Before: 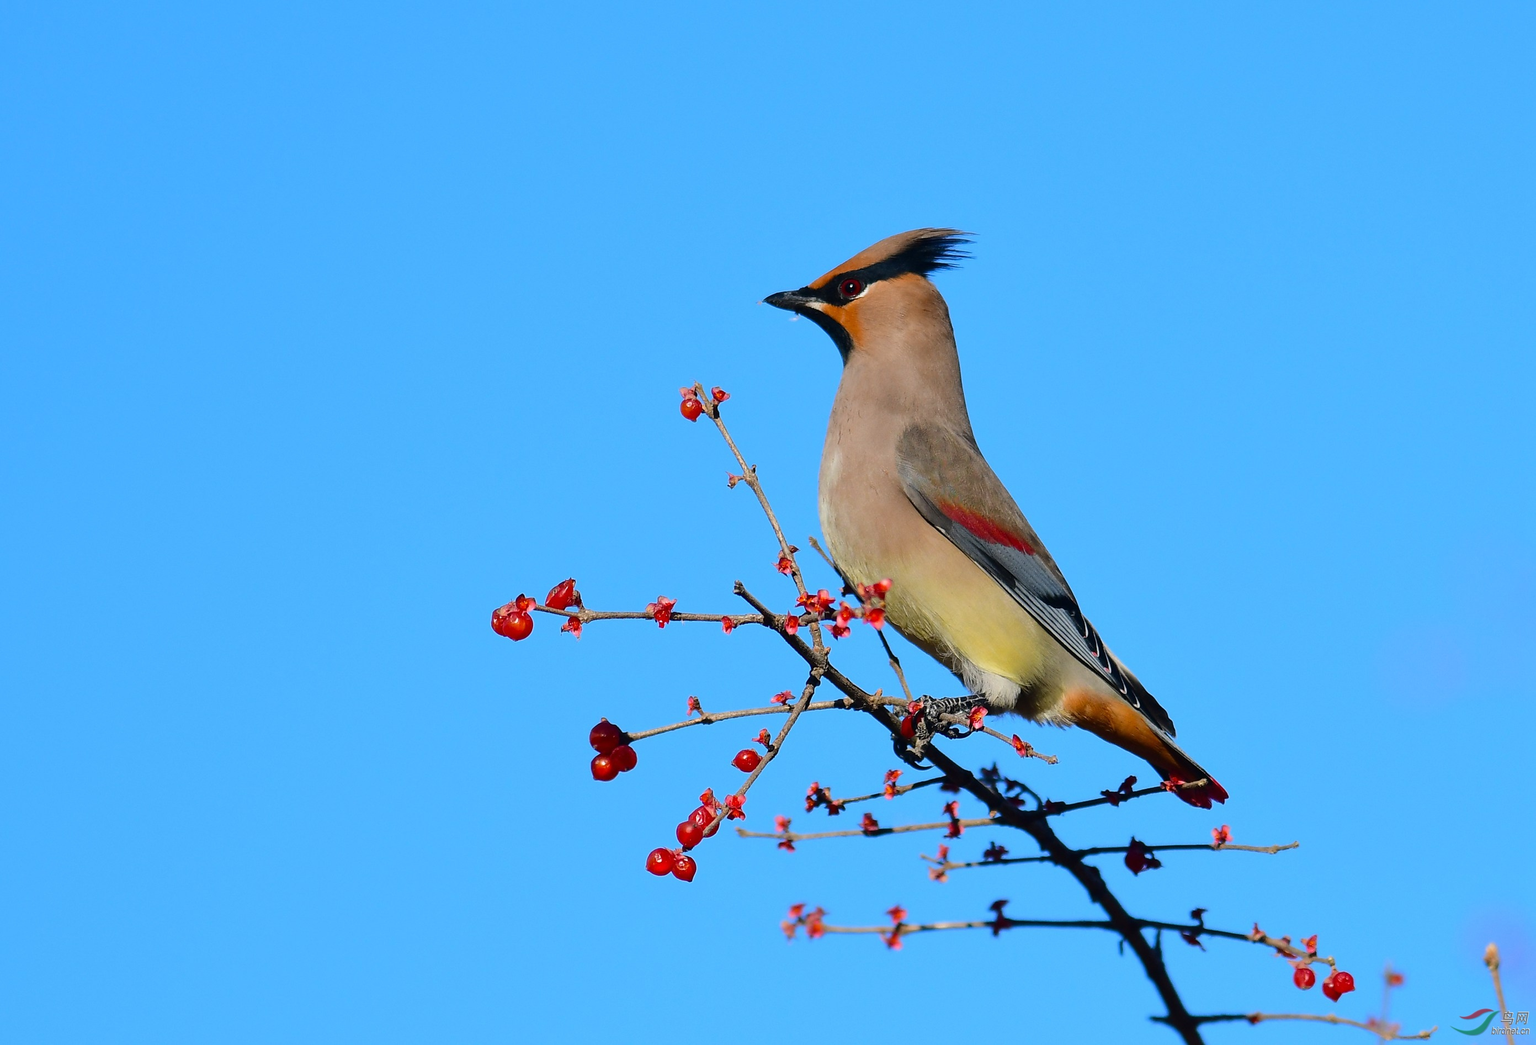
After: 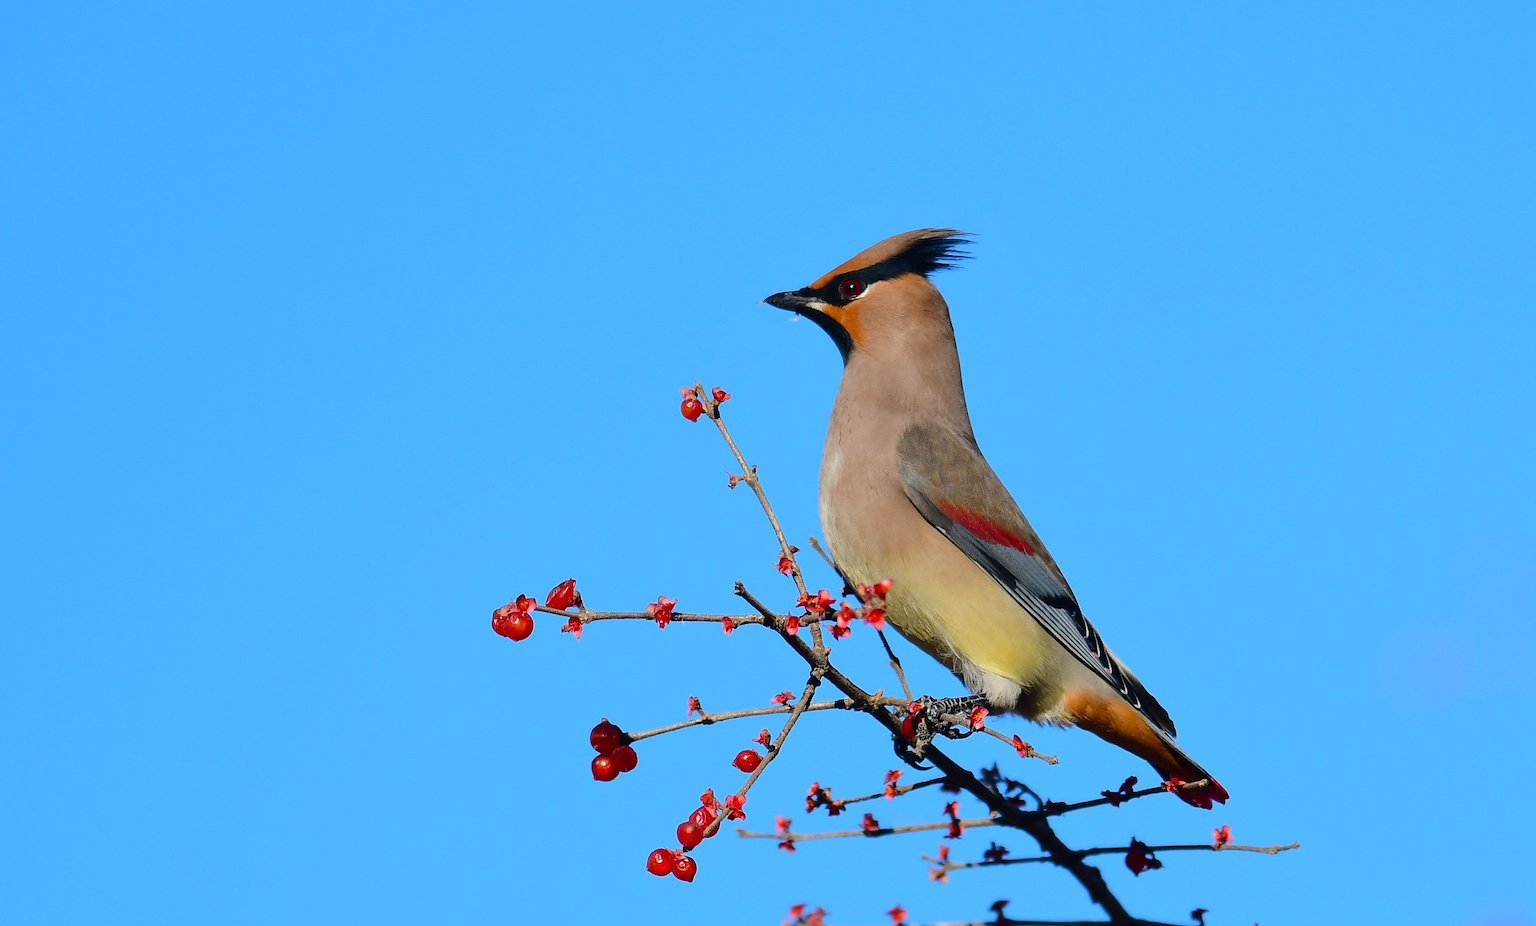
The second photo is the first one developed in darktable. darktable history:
crop and rotate: top 0%, bottom 11.354%
